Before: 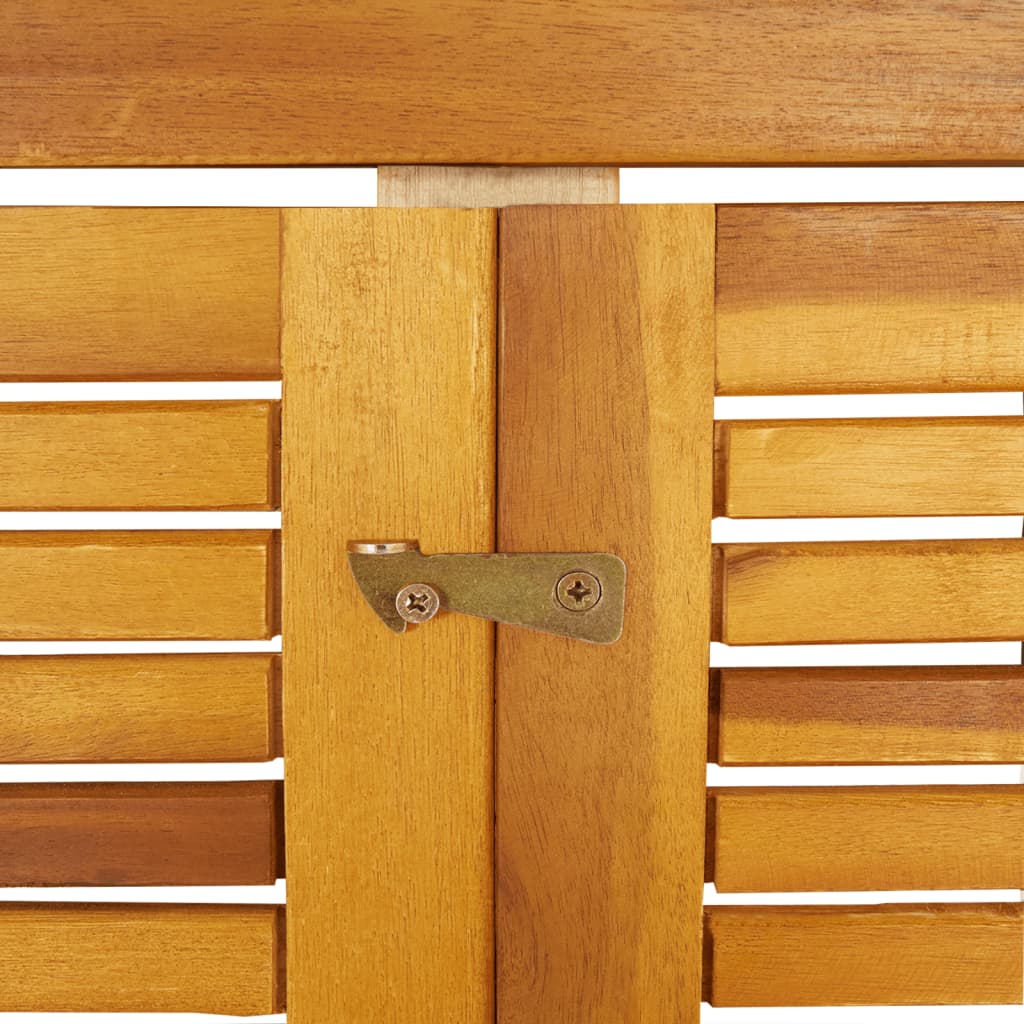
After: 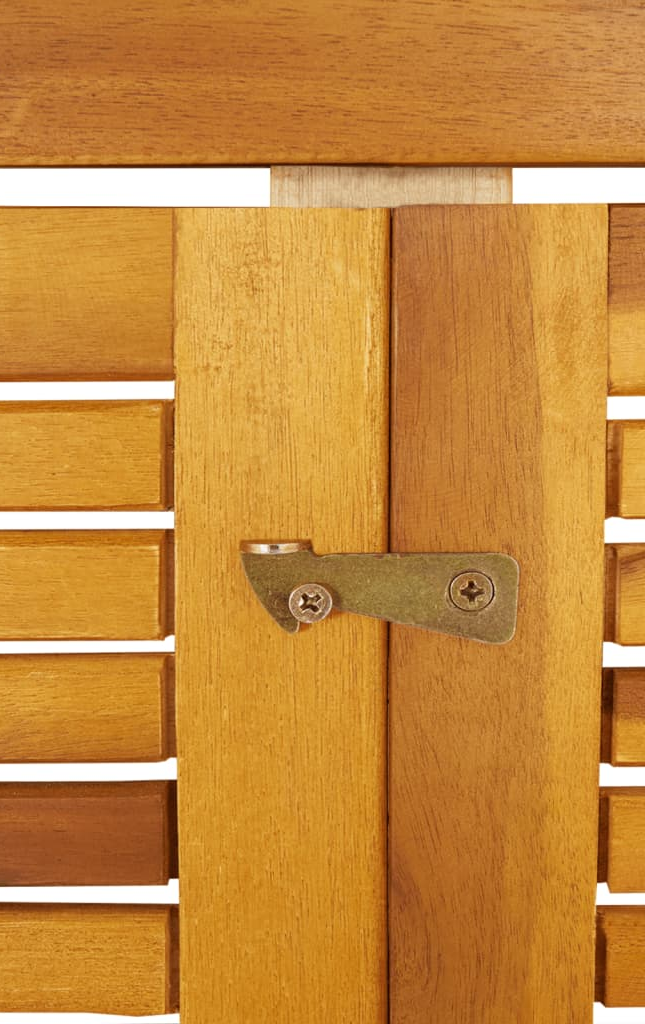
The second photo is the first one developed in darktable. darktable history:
crop: left 10.476%, right 26.442%
